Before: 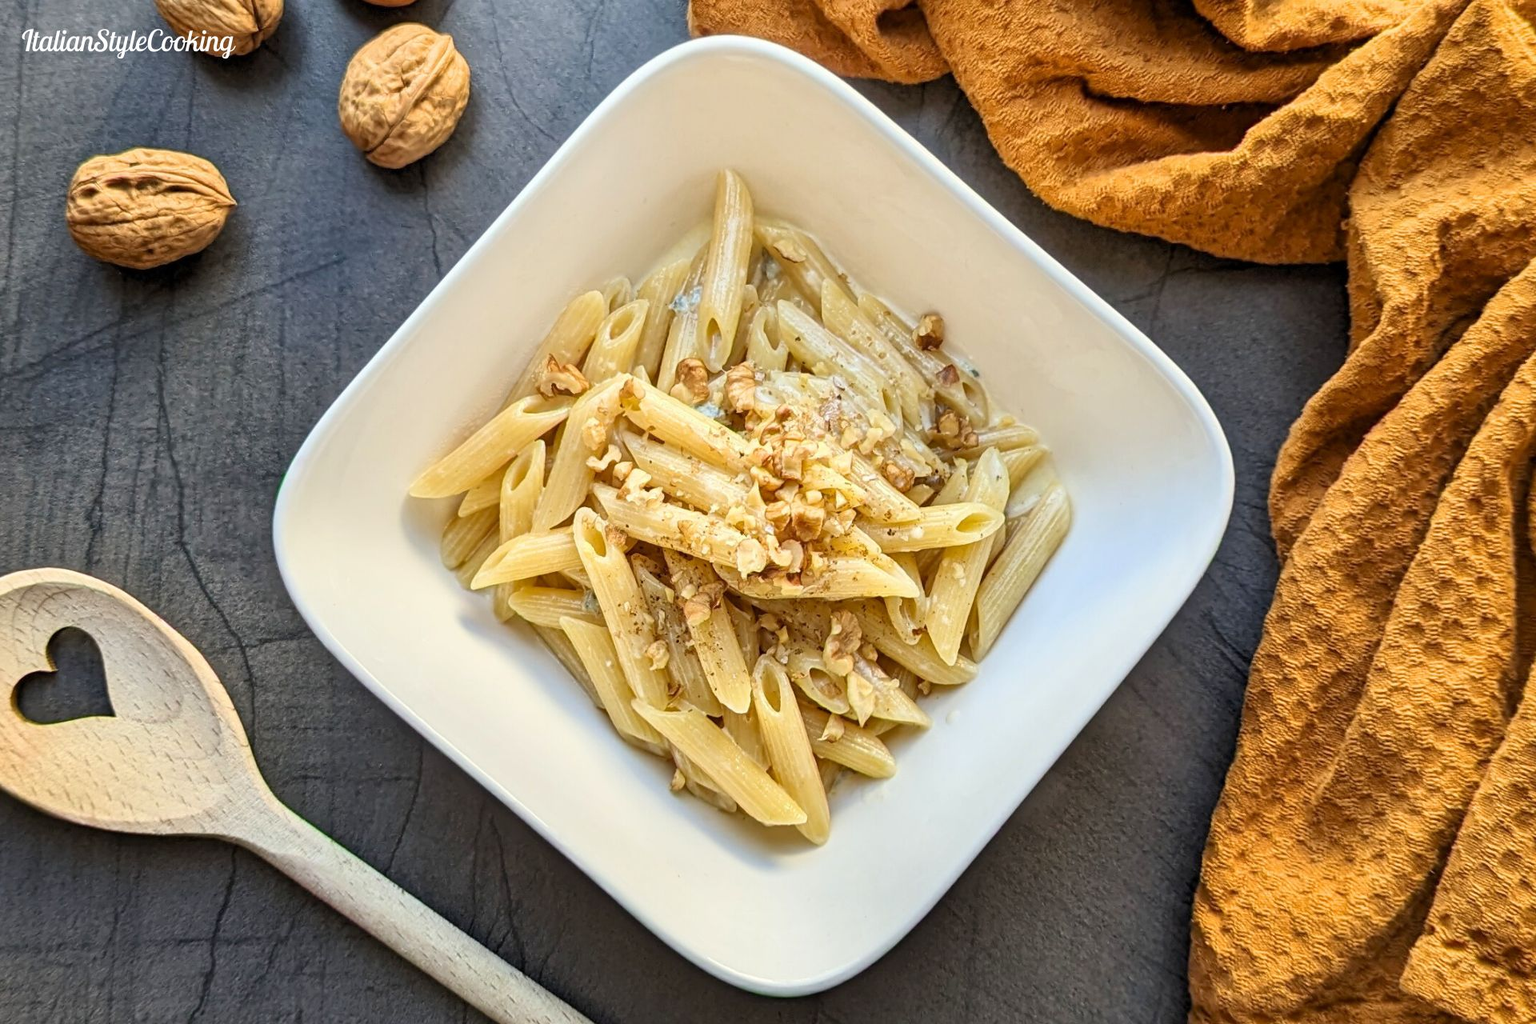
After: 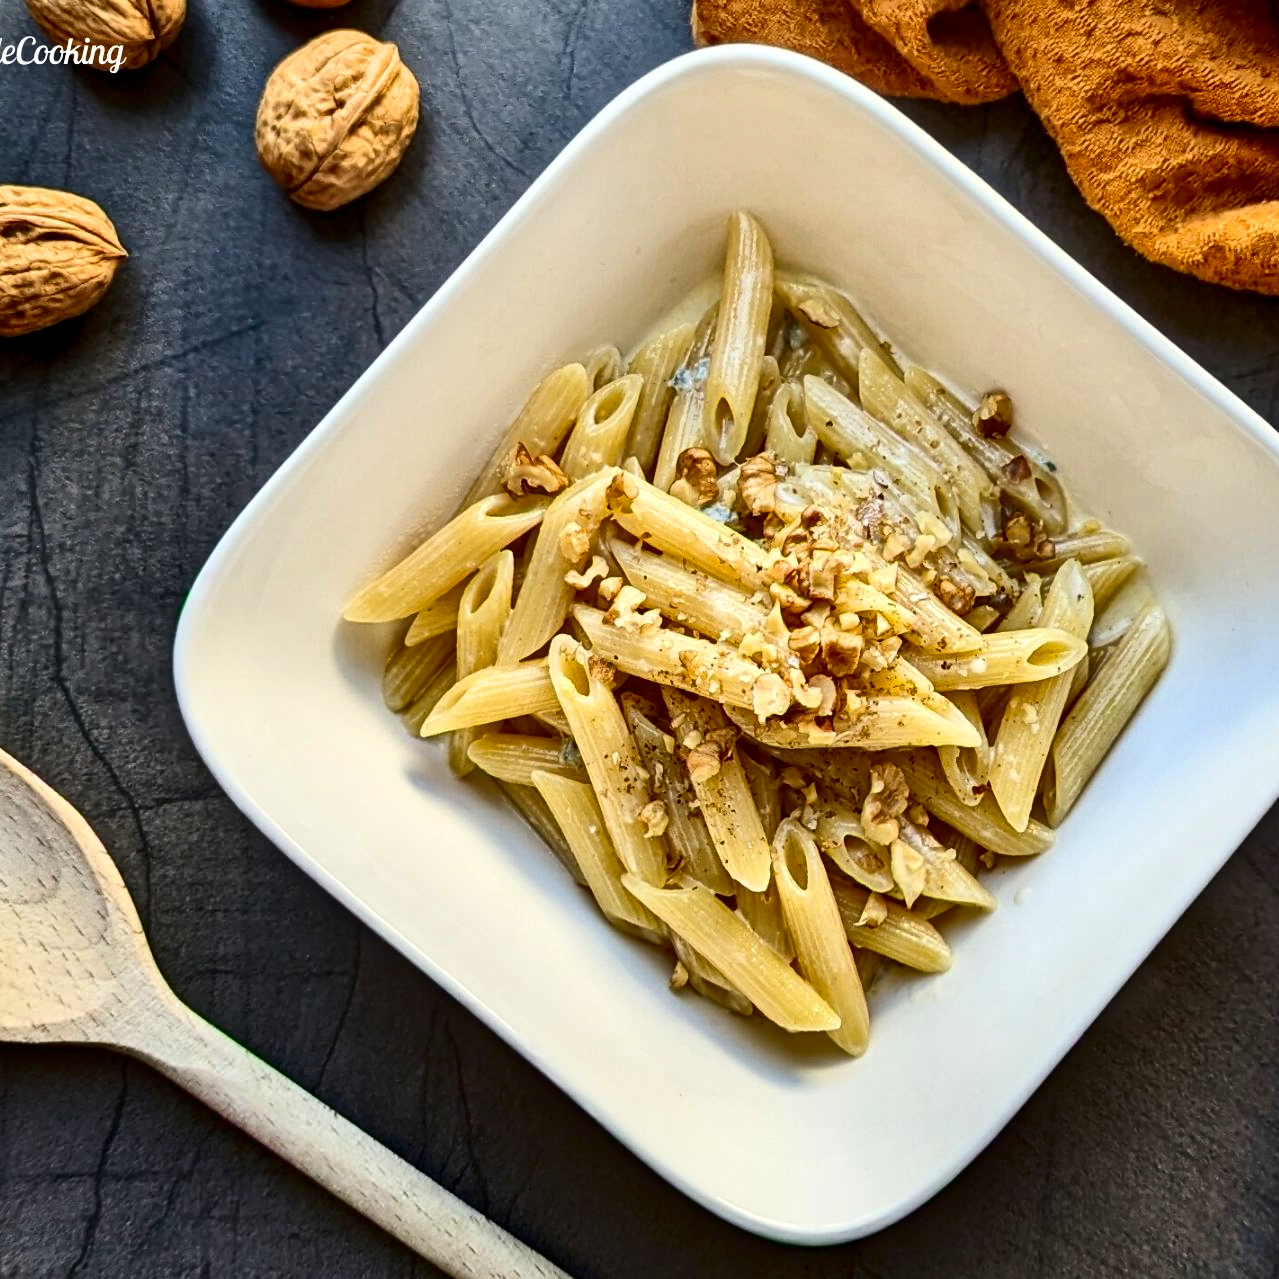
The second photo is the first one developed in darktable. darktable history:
exposure: exposure 0.078 EV, compensate highlight preservation false
contrast brightness saturation: contrast 0.19, brightness -0.24, saturation 0.11
crop and rotate: left 8.786%, right 24.548%
shadows and highlights: low approximation 0.01, soften with gaussian
